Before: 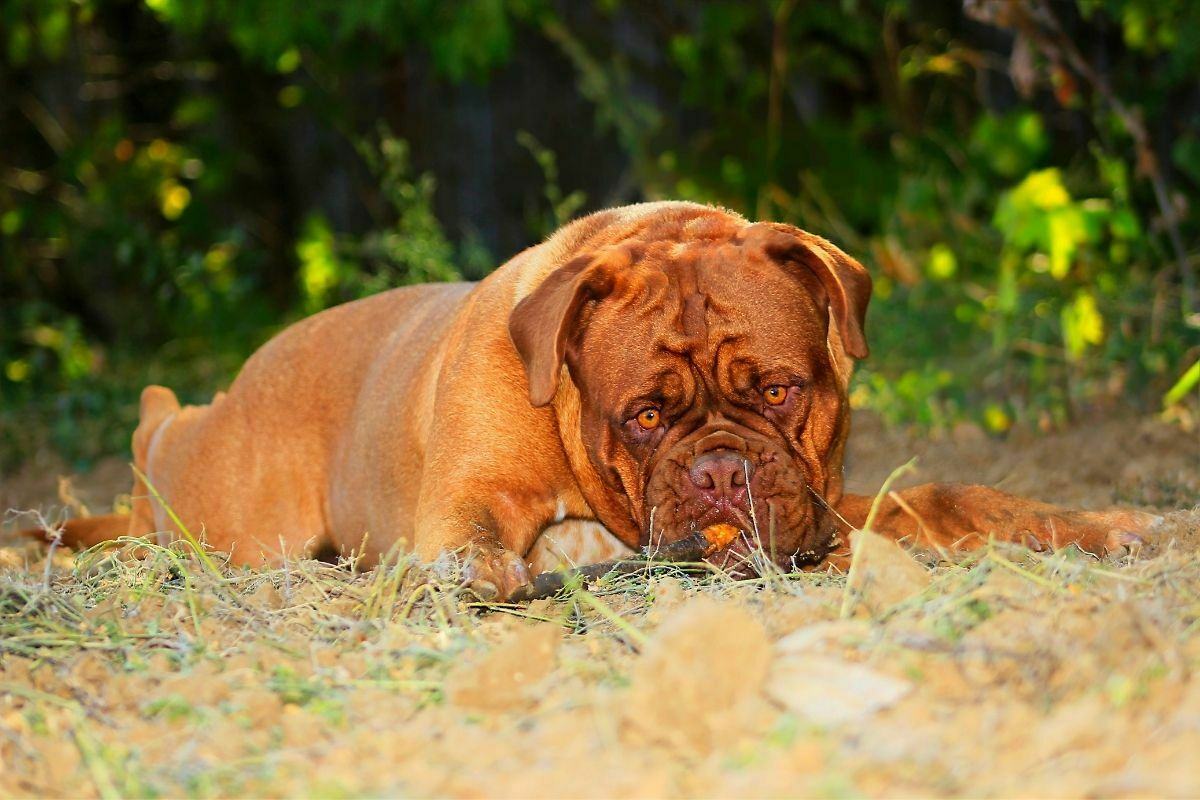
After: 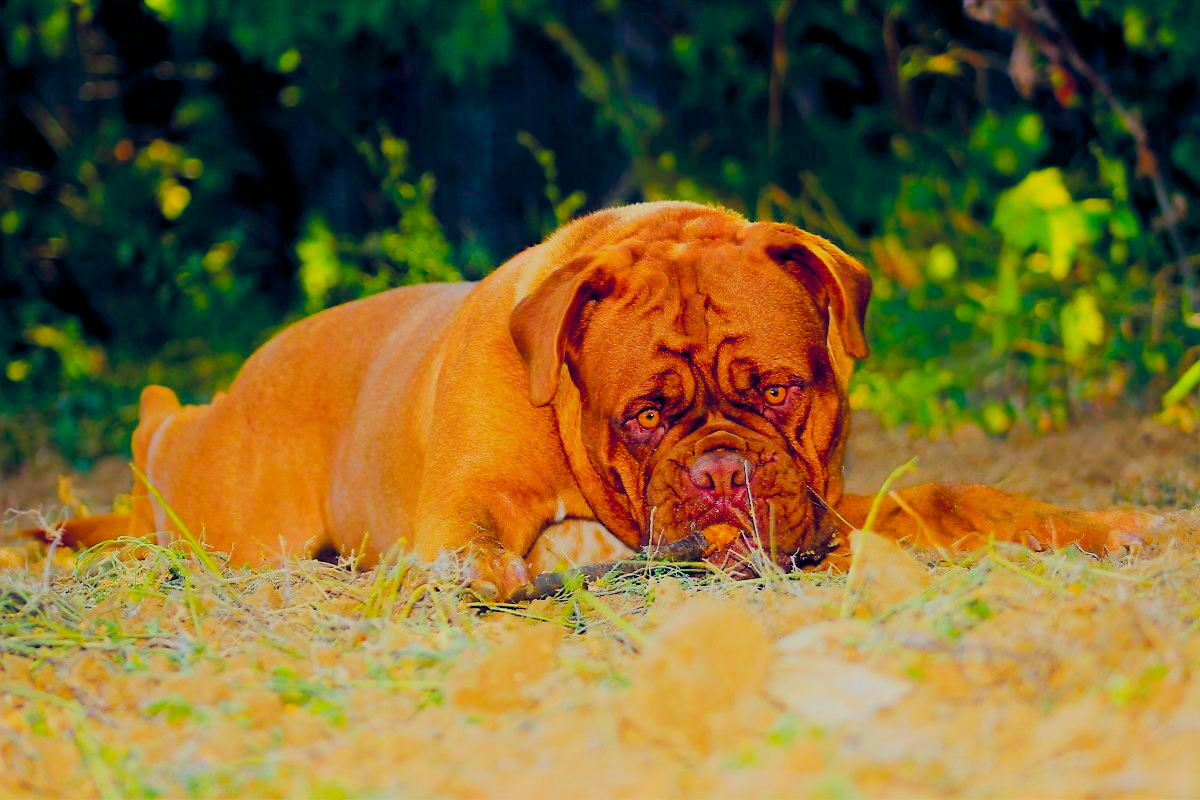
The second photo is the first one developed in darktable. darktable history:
filmic rgb: black relative exposure -7.65 EV, white relative exposure 4.56 EV, threshold 3 EV, hardness 3.61, enable highlight reconstruction true
color balance rgb: global offset › luminance -0.3%, global offset › chroma 0.31%, global offset › hue 258.78°, linear chroma grading › shadows 31.327%, linear chroma grading › global chroma -1.758%, linear chroma grading › mid-tones 4.142%, perceptual saturation grading › global saturation 25.899%, perceptual brilliance grading › mid-tones 9.721%, perceptual brilliance grading › shadows 15.809%, global vibrance 42.248%
